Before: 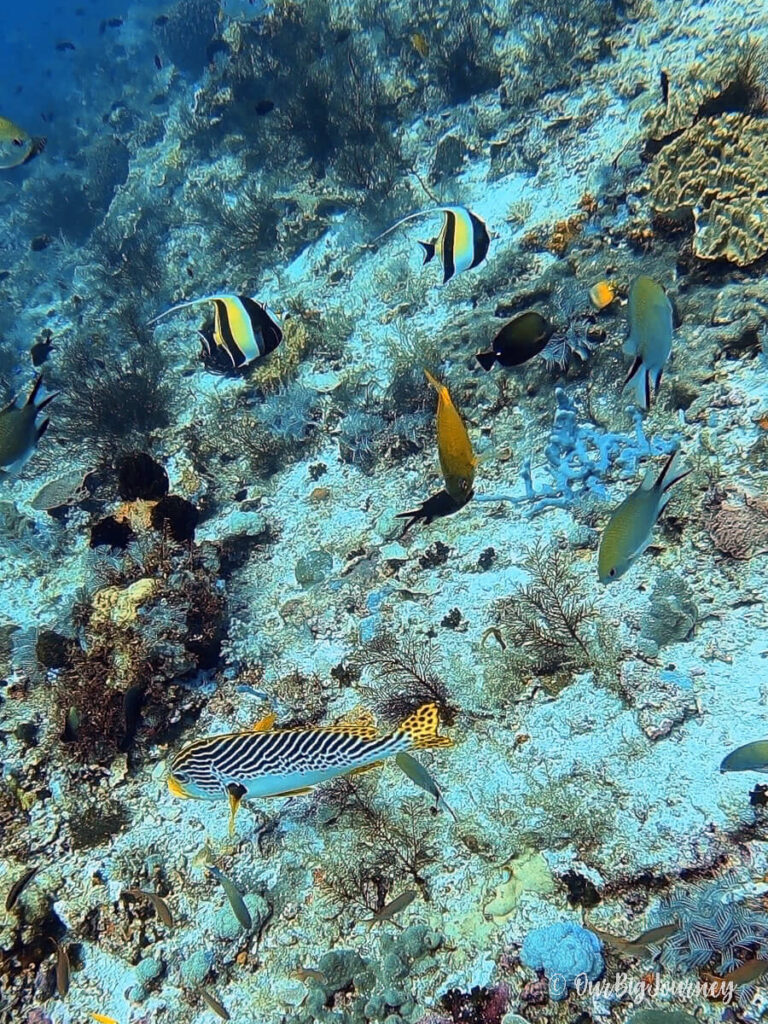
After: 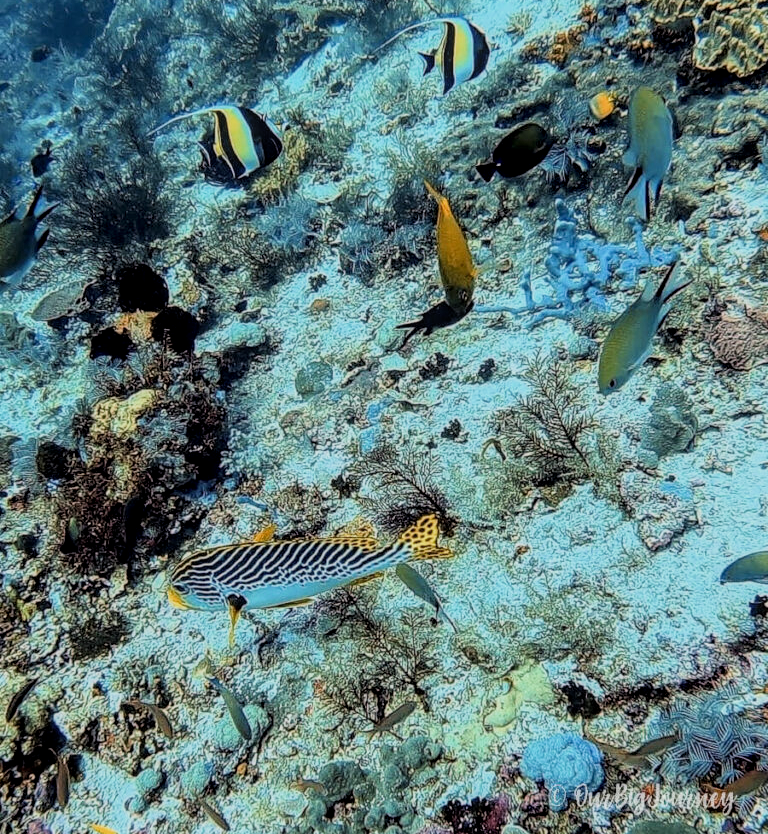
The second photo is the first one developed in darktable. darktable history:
local contrast: detail 130%
filmic rgb: black relative exposure -7.92 EV, white relative exposure 4.13 EV, threshold 3 EV, hardness 4.02, latitude 51.22%, contrast 1.013, shadows ↔ highlights balance 5.35%, color science v5 (2021), contrast in shadows safe, contrast in highlights safe, enable highlight reconstruction true
crop and rotate: top 18.507%
